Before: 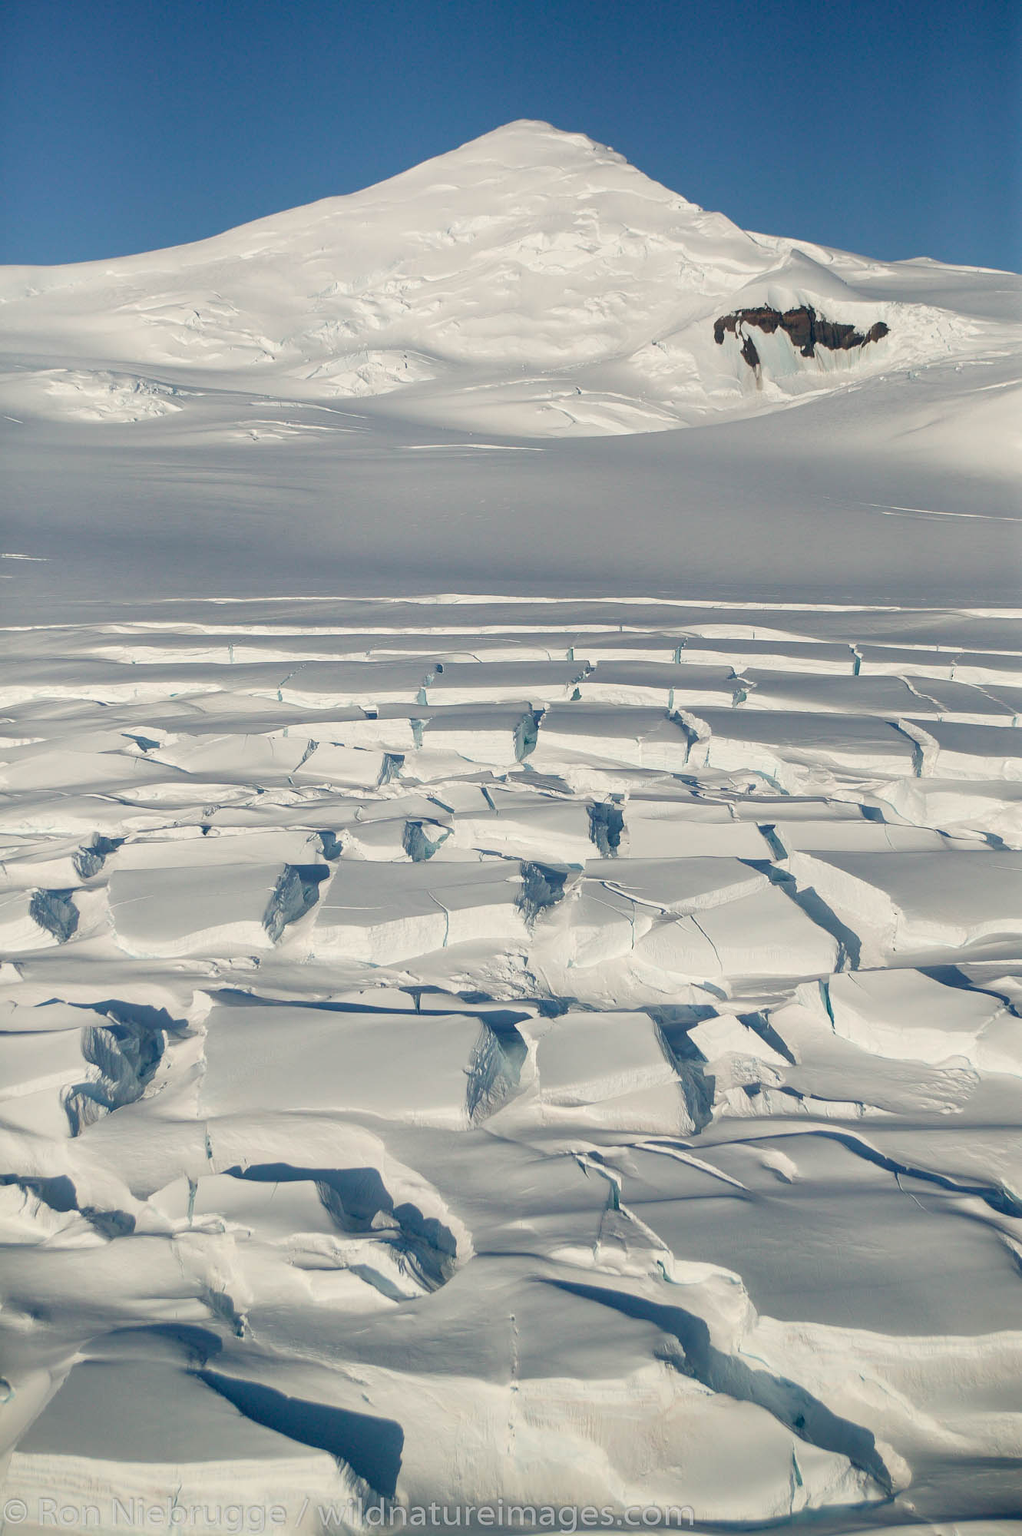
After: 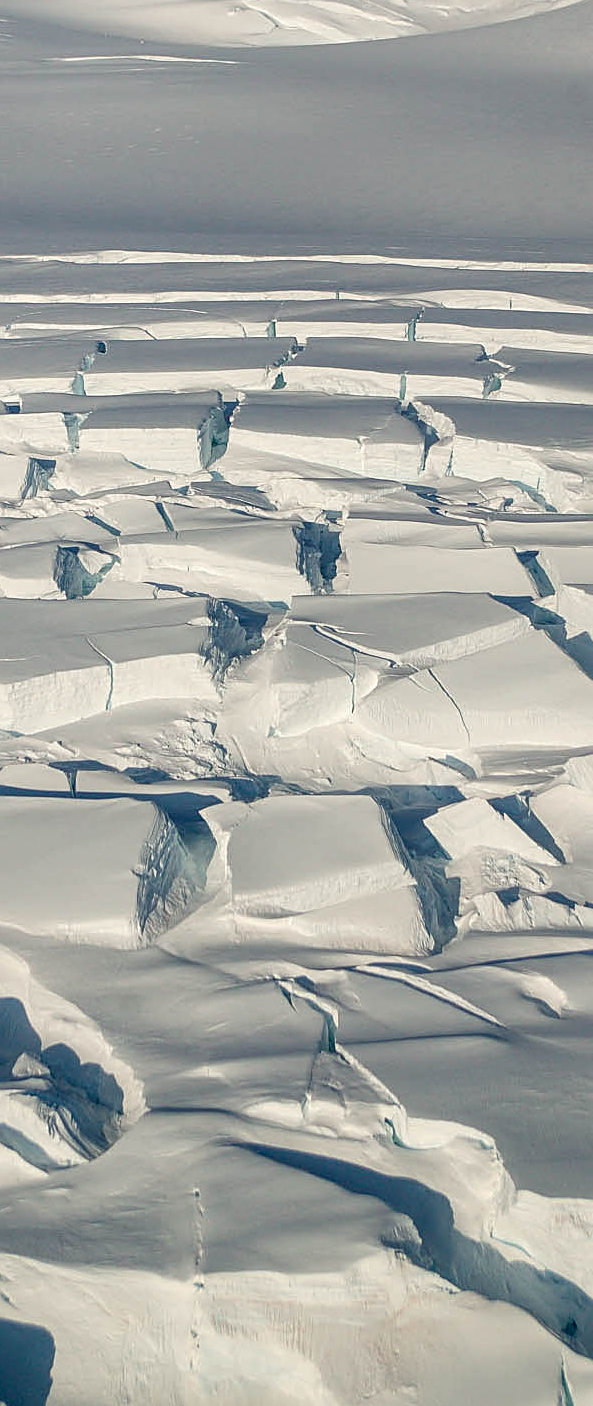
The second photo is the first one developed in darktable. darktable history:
sharpen: on, module defaults
crop: left 35.433%, top 26.199%, right 19.996%, bottom 3.454%
local contrast: on, module defaults
